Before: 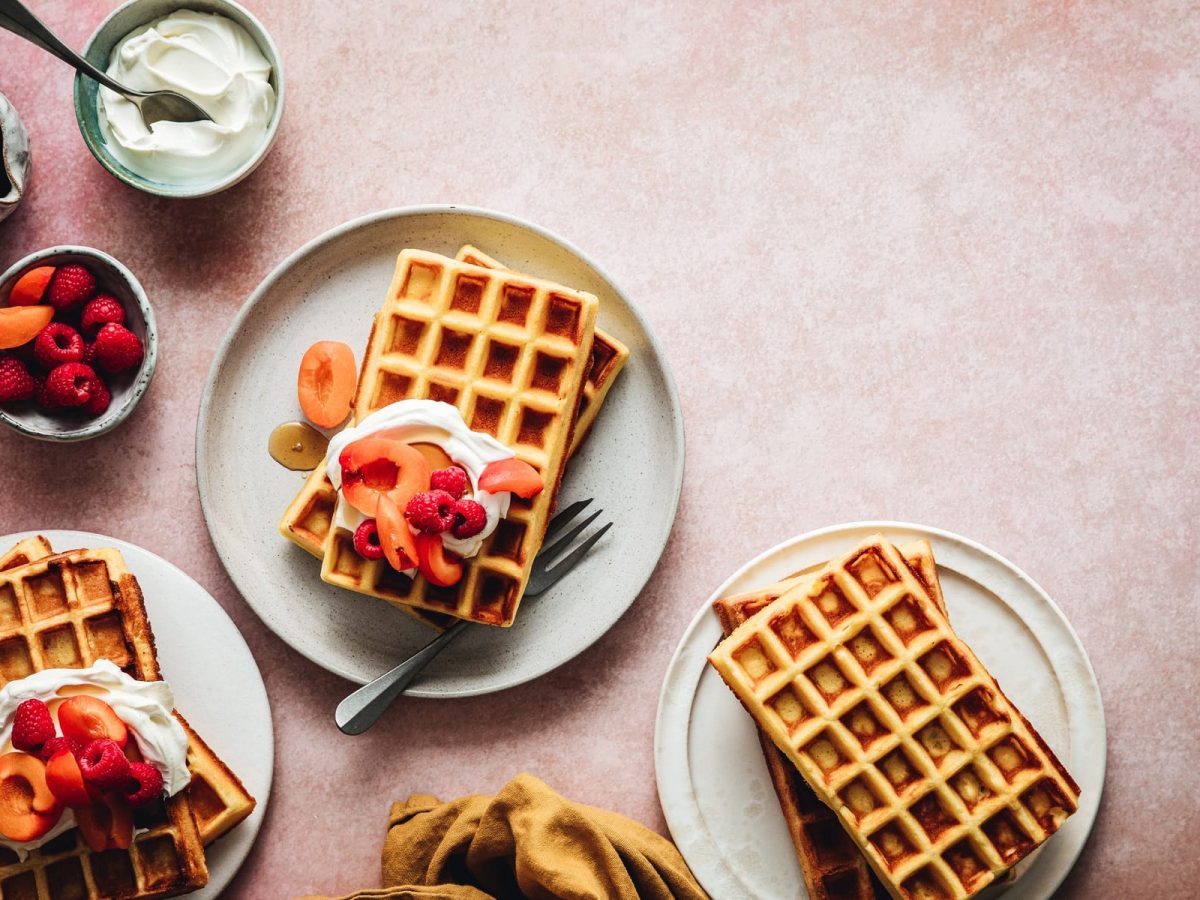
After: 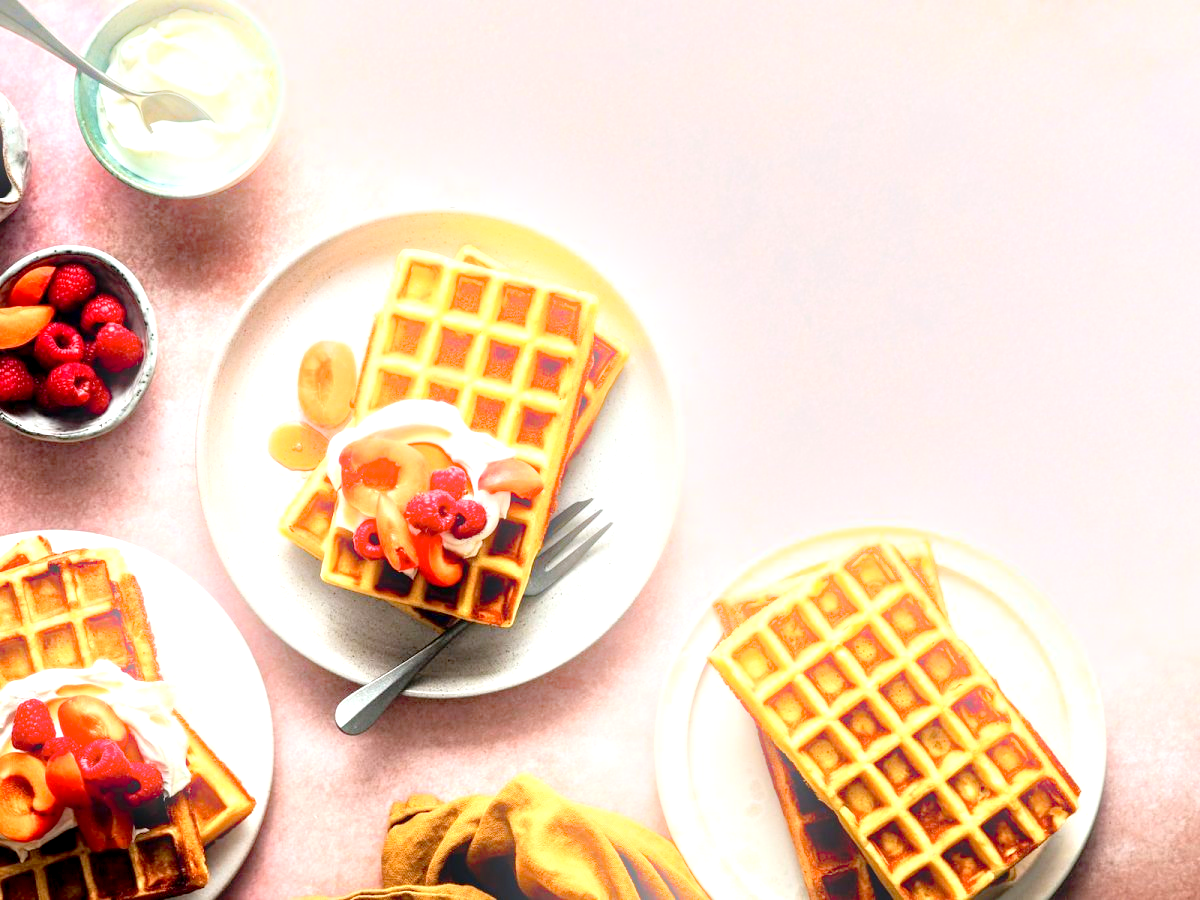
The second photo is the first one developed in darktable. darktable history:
exposure: black level correction 0.011, exposure 1.088 EV, compensate exposure bias true, compensate highlight preservation false
bloom: size 13.65%, threshold 98.39%, strength 4.82%
